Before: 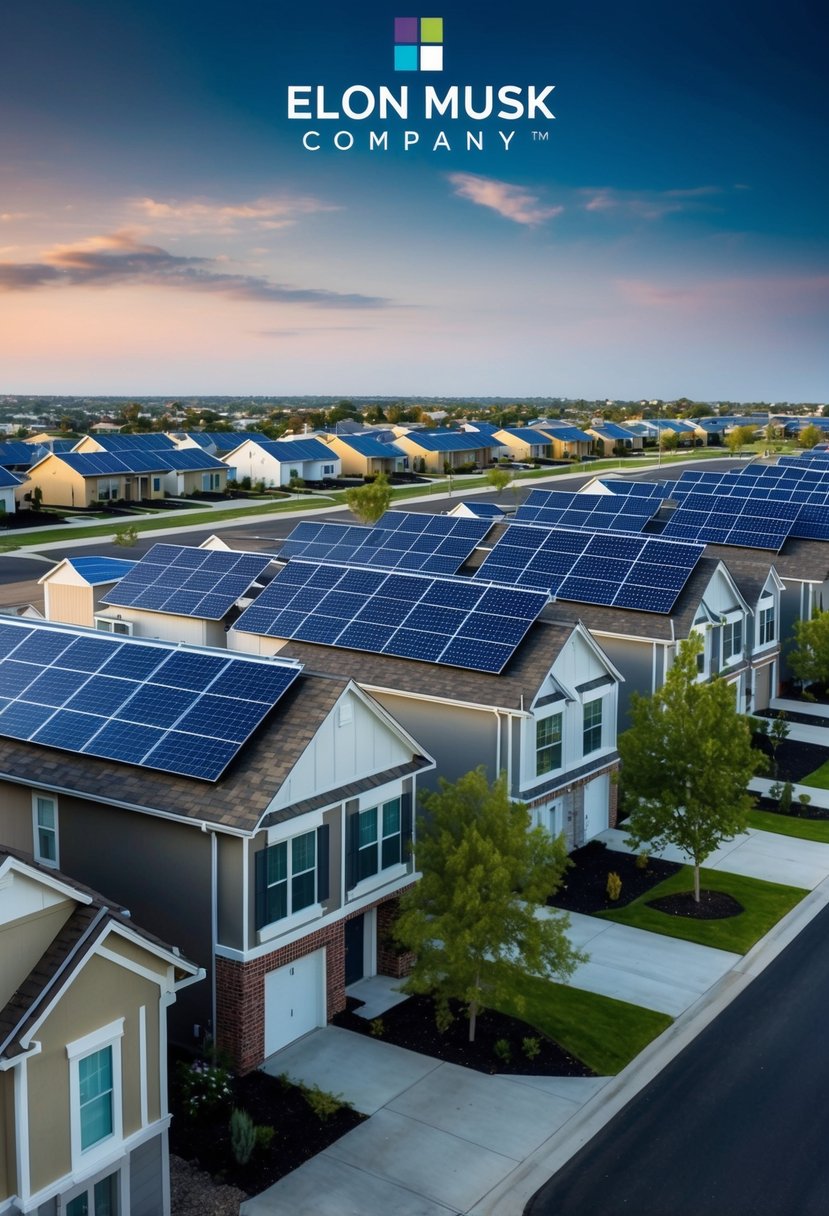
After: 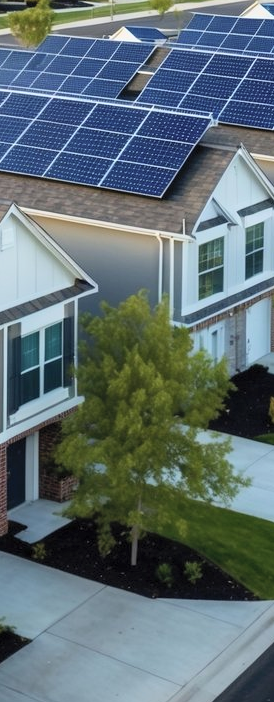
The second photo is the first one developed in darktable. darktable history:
contrast brightness saturation: contrast 0.14, brightness 0.21
crop: left 40.878%, top 39.176%, right 25.993%, bottom 3.081%
